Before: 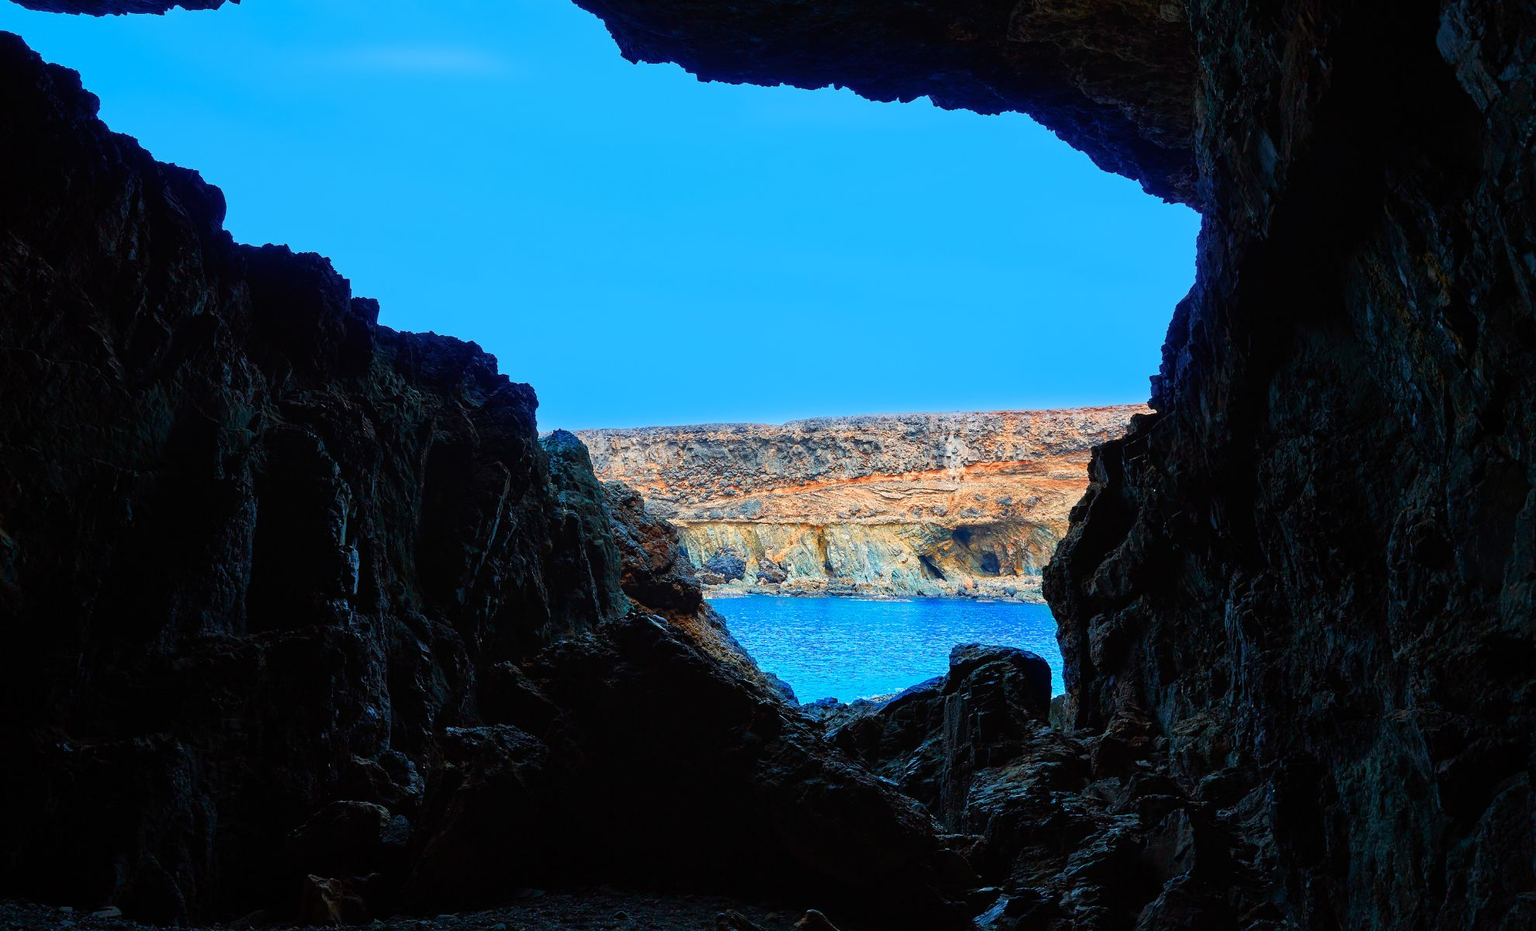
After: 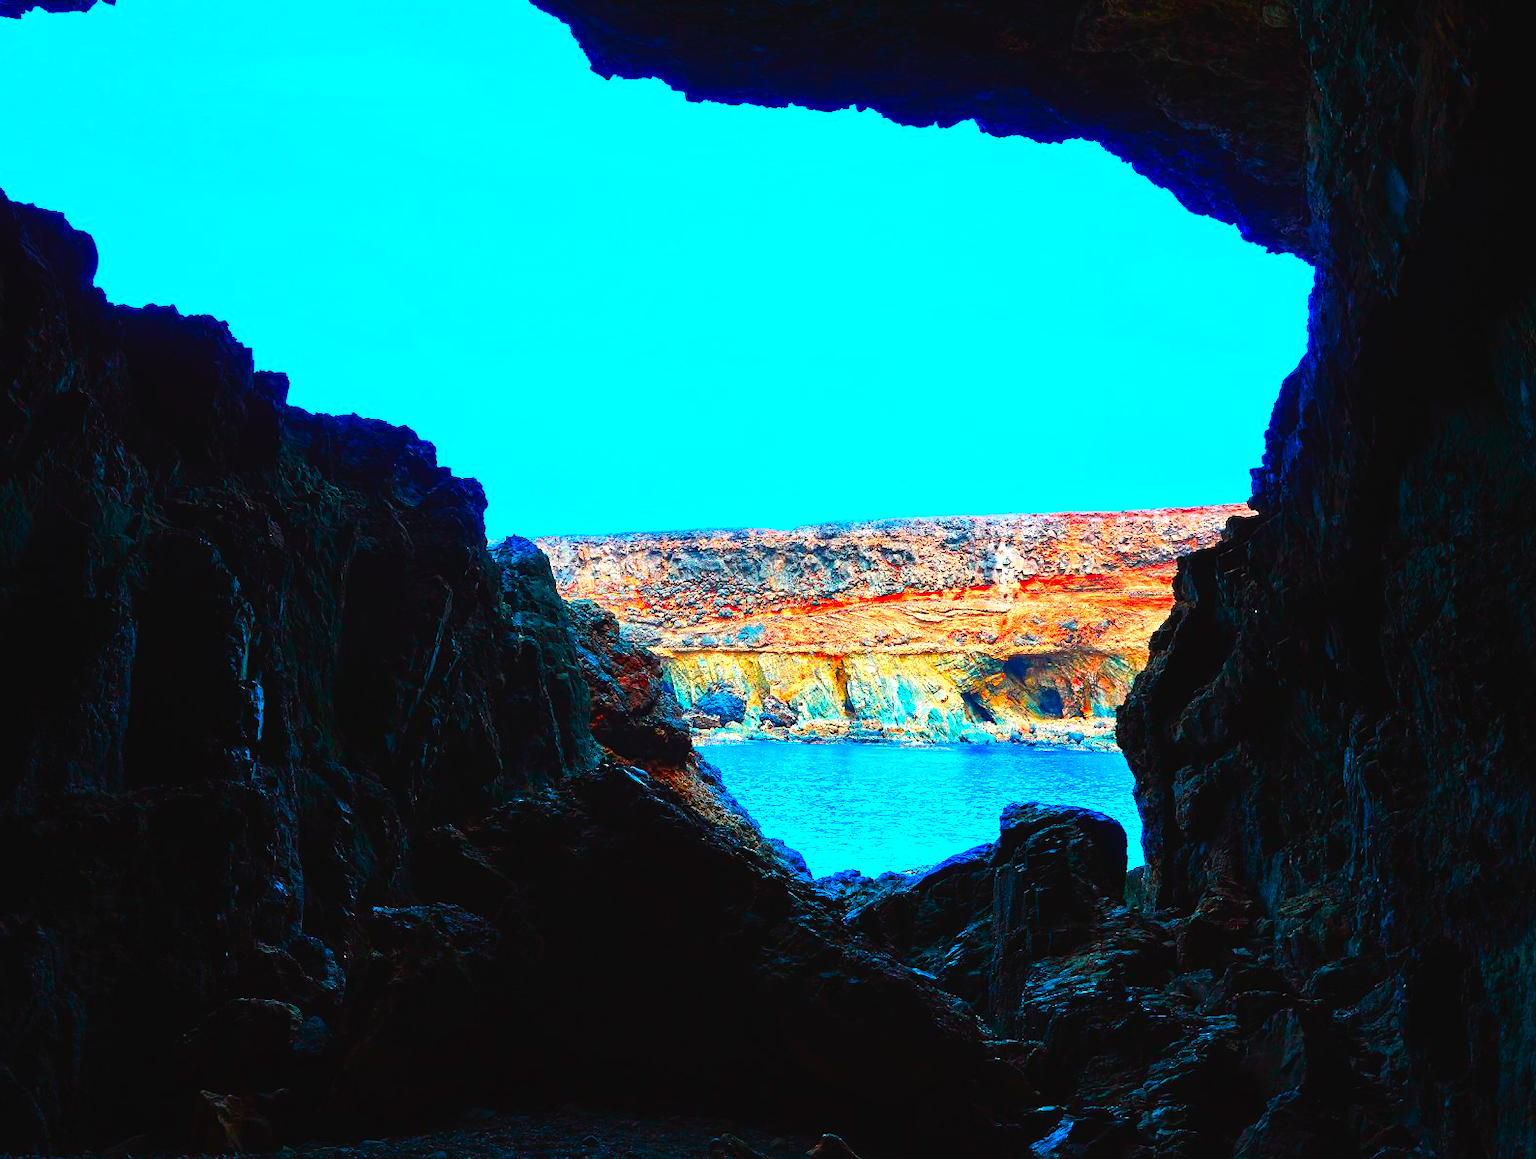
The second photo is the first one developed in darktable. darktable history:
exposure: black level correction -0.005, exposure 0.054 EV, compensate highlight preservation false
tone equalizer: -8 EV -0.75 EV, -7 EV -0.7 EV, -6 EV -0.6 EV, -5 EV -0.4 EV, -3 EV 0.4 EV, -2 EV 0.6 EV, -1 EV 0.7 EV, +0 EV 0.75 EV, edges refinement/feathering 500, mask exposure compensation -1.57 EV, preserve details no
color contrast: blue-yellow contrast 0.7
color correction: saturation 3
crop and rotate: left 9.597%, right 10.195%
